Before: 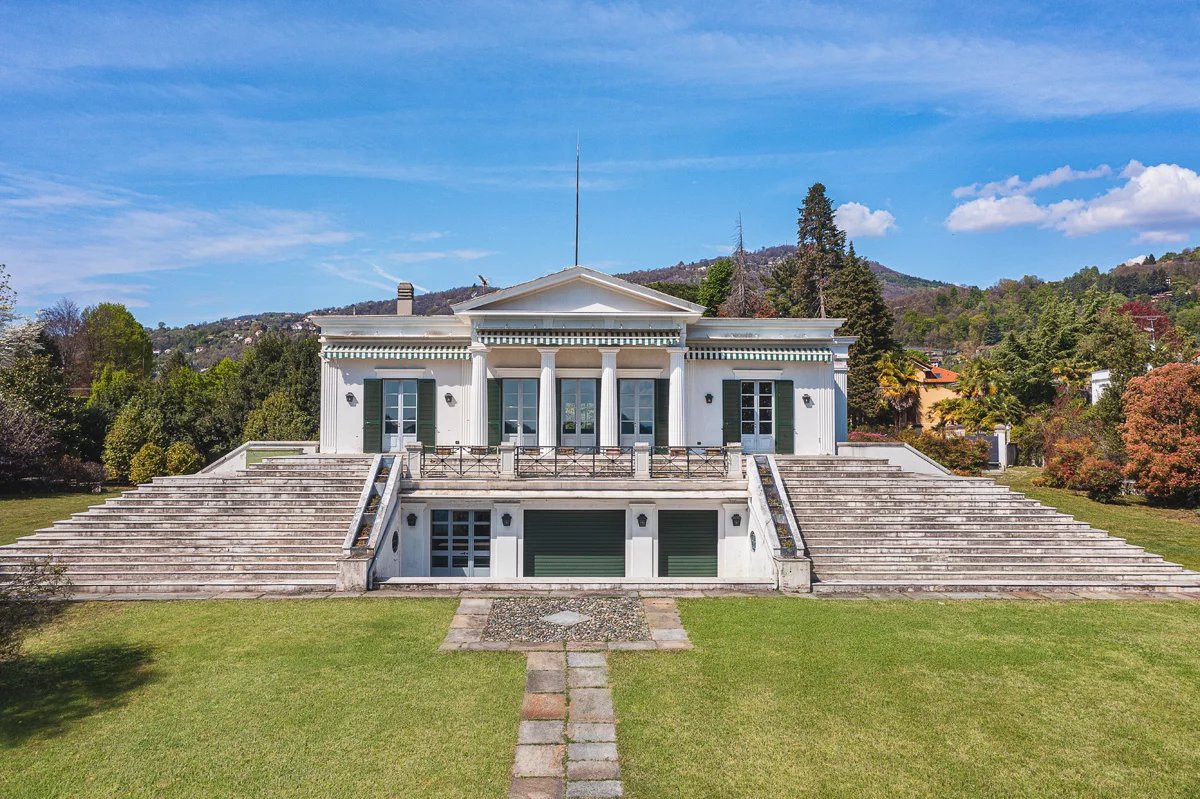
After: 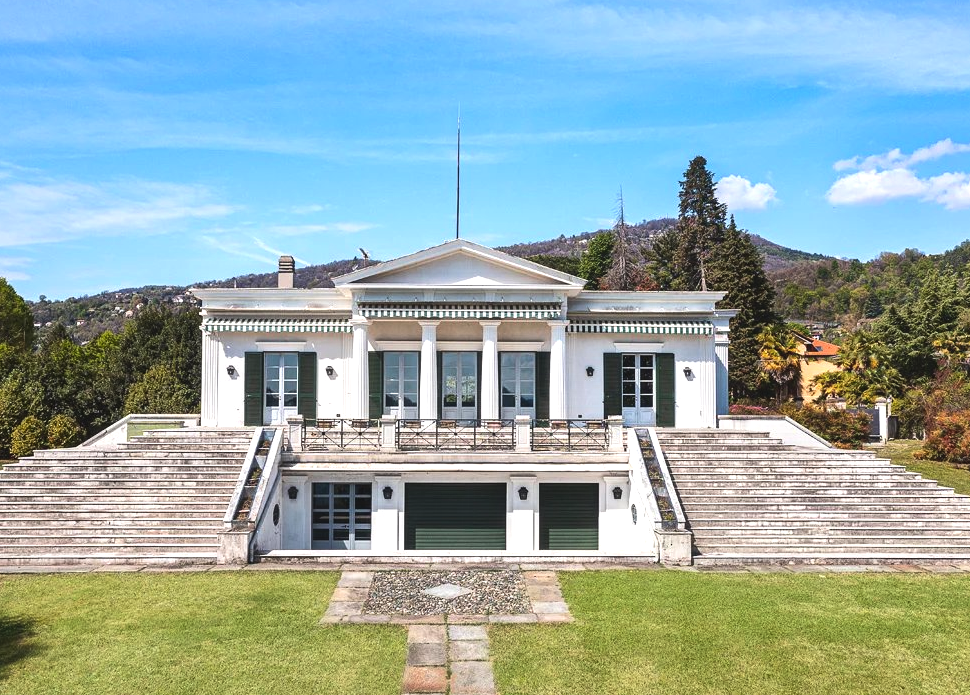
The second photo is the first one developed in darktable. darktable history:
crop: left 9.929%, top 3.475%, right 9.188%, bottom 9.529%
tone equalizer: -8 EV -0.75 EV, -7 EV -0.7 EV, -6 EV -0.6 EV, -5 EV -0.4 EV, -3 EV 0.4 EV, -2 EV 0.6 EV, -1 EV 0.7 EV, +0 EV 0.75 EV, edges refinement/feathering 500, mask exposure compensation -1.57 EV, preserve details no
contrast equalizer: octaves 7, y [[0.6 ×6], [0.55 ×6], [0 ×6], [0 ×6], [0 ×6]], mix -0.3
